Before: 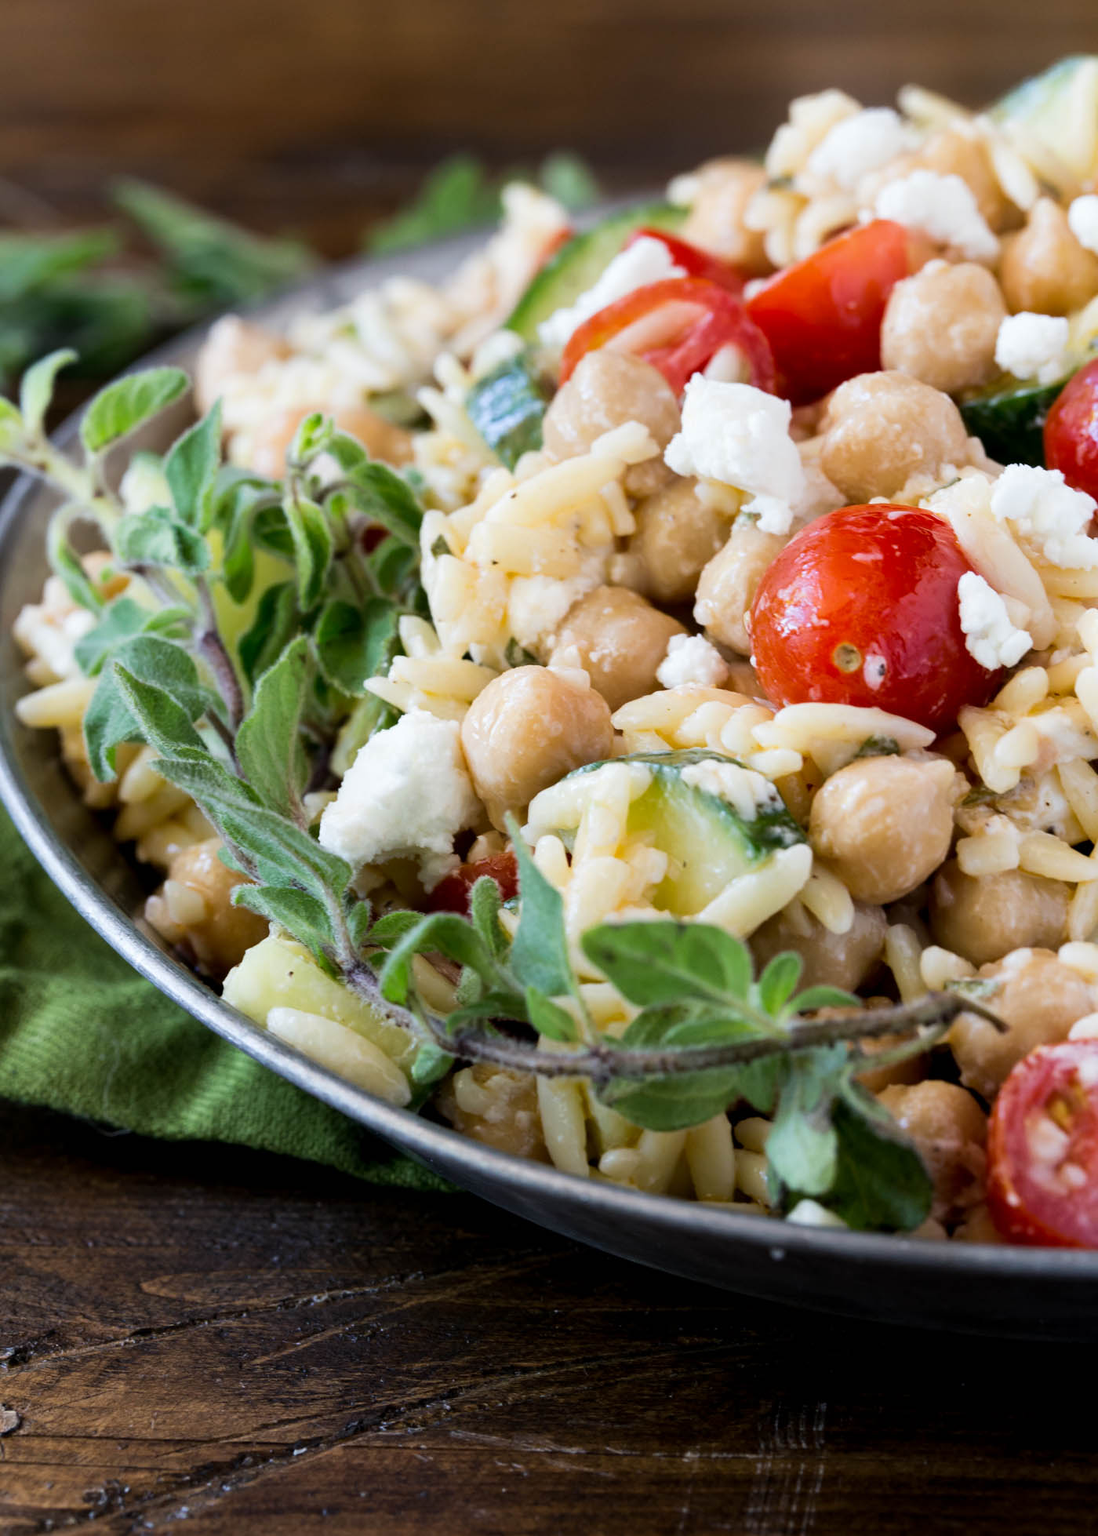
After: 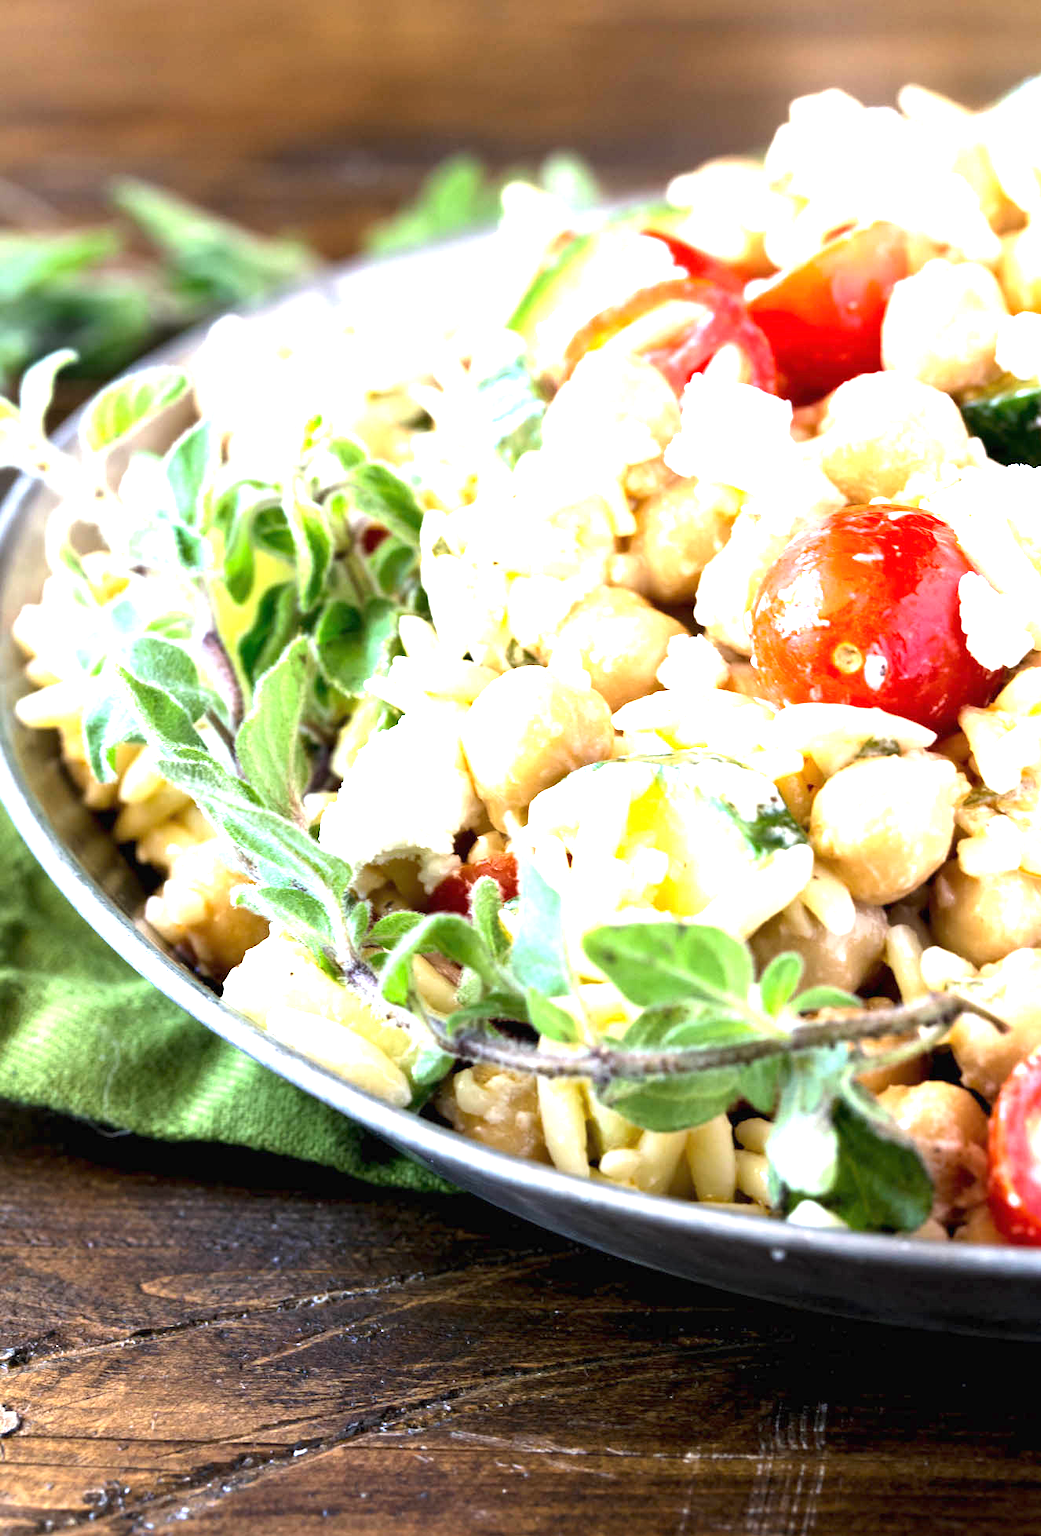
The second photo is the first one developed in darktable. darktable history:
crop and rotate: right 5.167%
exposure: black level correction 0, exposure 2 EV, compensate highlight preservation false
